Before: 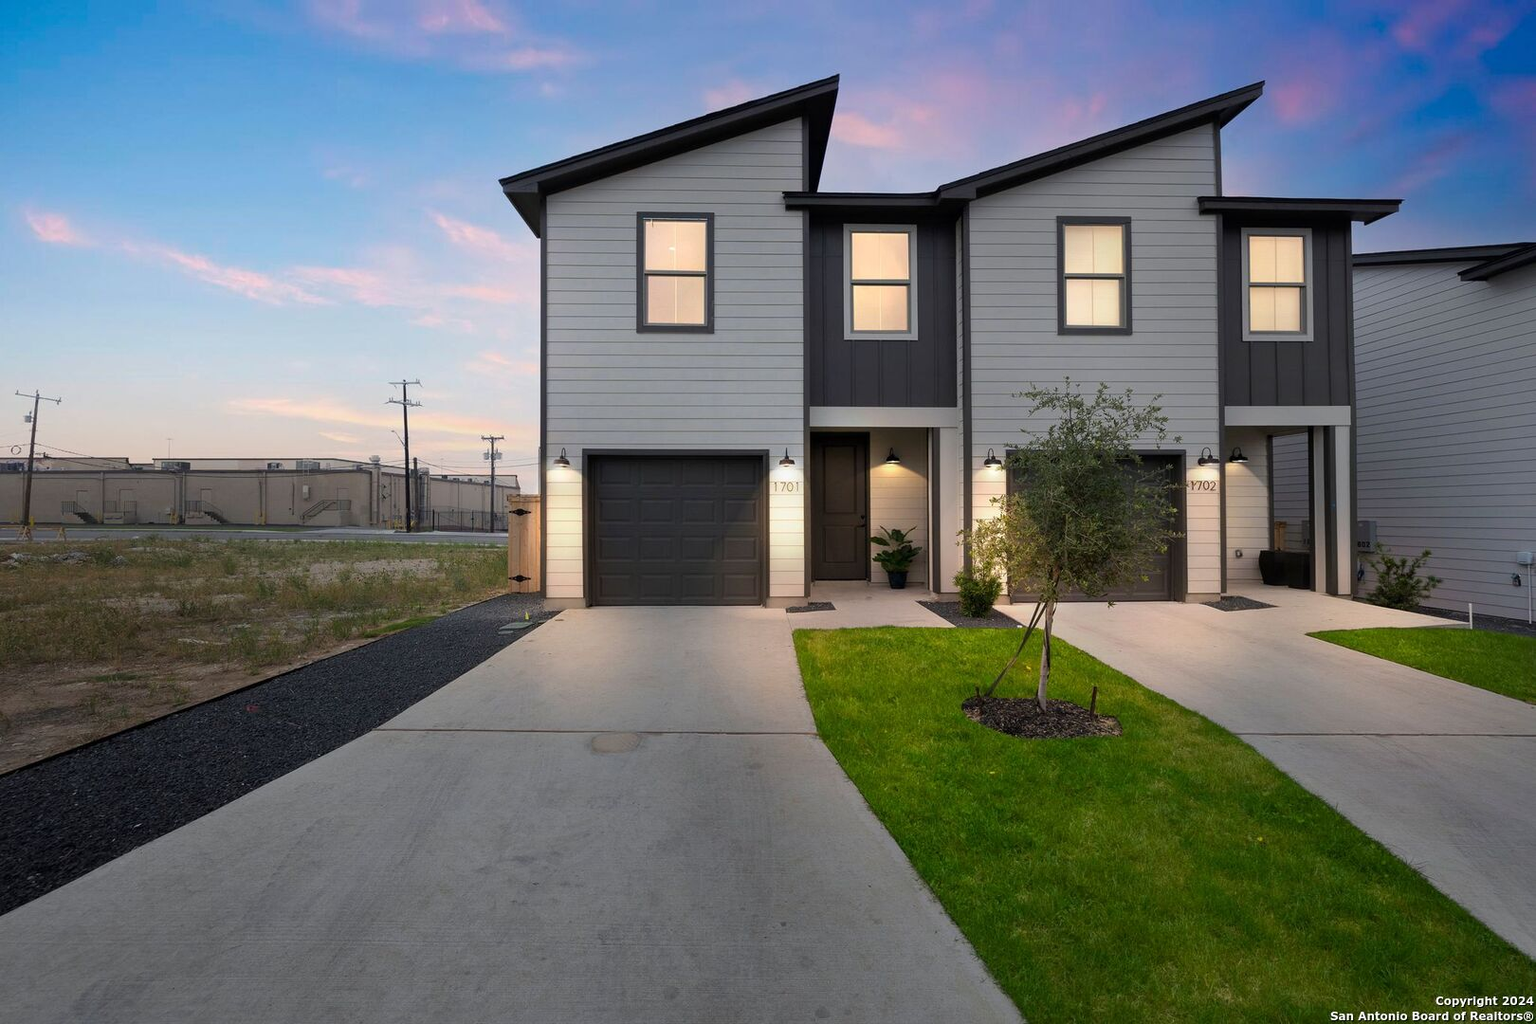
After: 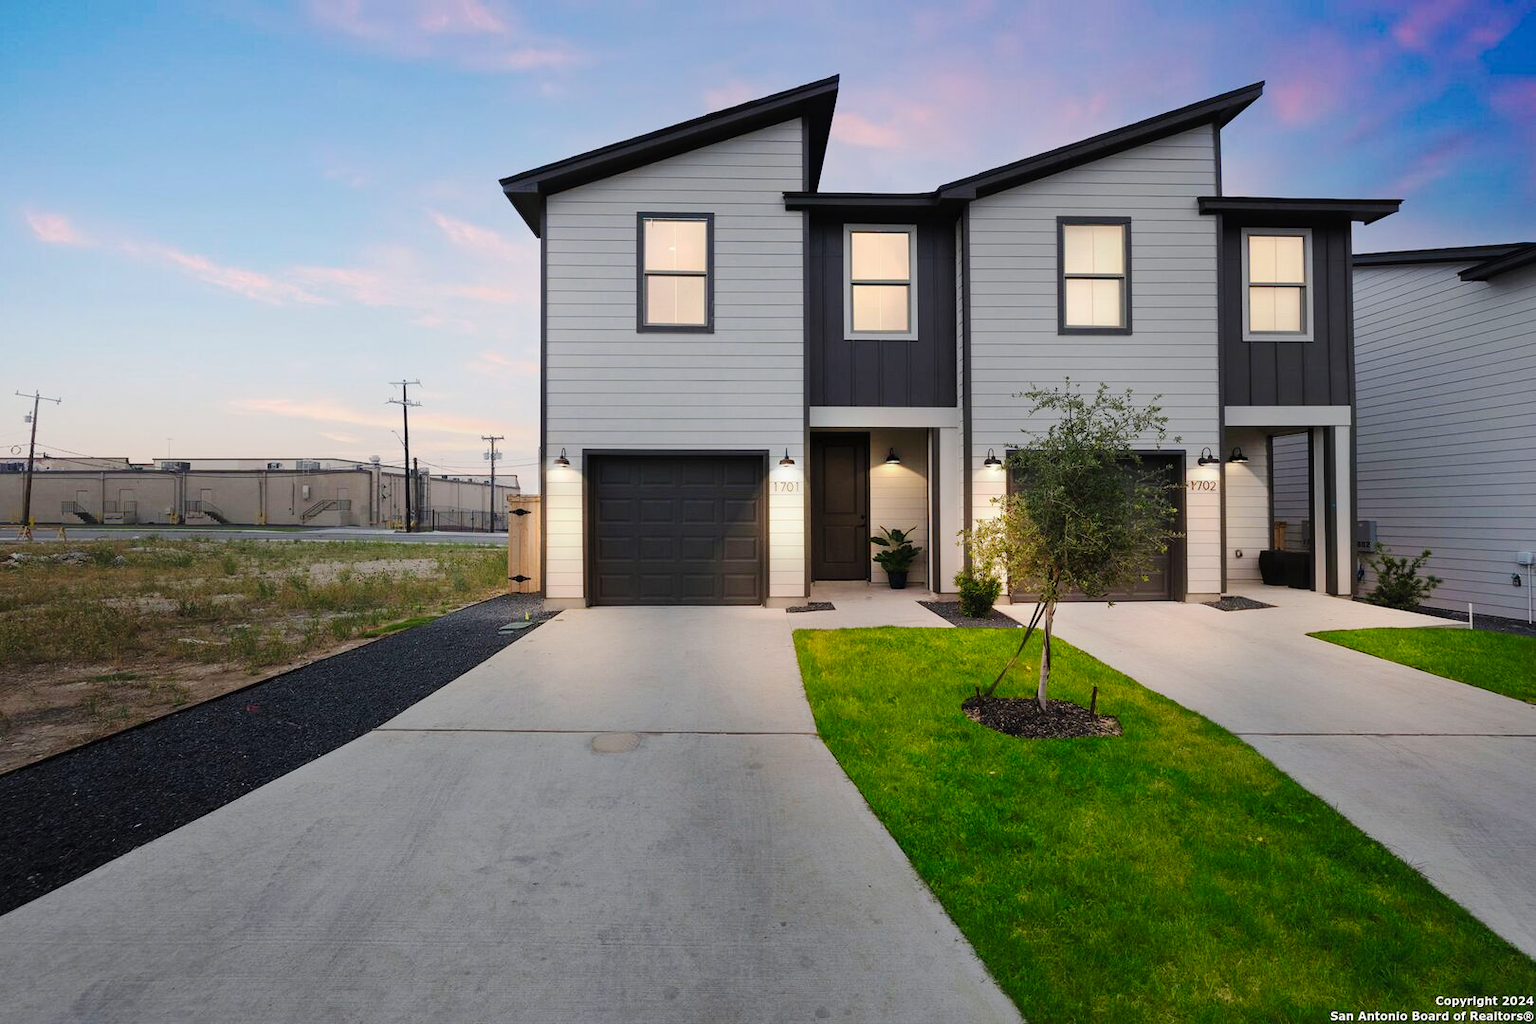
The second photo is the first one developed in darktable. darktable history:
tone curve: curves: ch0 [(0, 0) (0.003, 0.015) (0.011, 0.021) (0.025, 0.032) (0.044, 0.046) (0.069, 0.062) (0.1, 0.08) (0.136, 0.117) (0.177, 0.165) (0.224, 0.221) (0.277, 0.298) (0.335, 0.385) (0.399, 0.469) (0.468, 0.558) (0.543, 0.637) (0.623, 0.708) (0.709, 0.771) (0.801, 0.84) (0.898, 0.907) (1, 1)], preserve colors none
